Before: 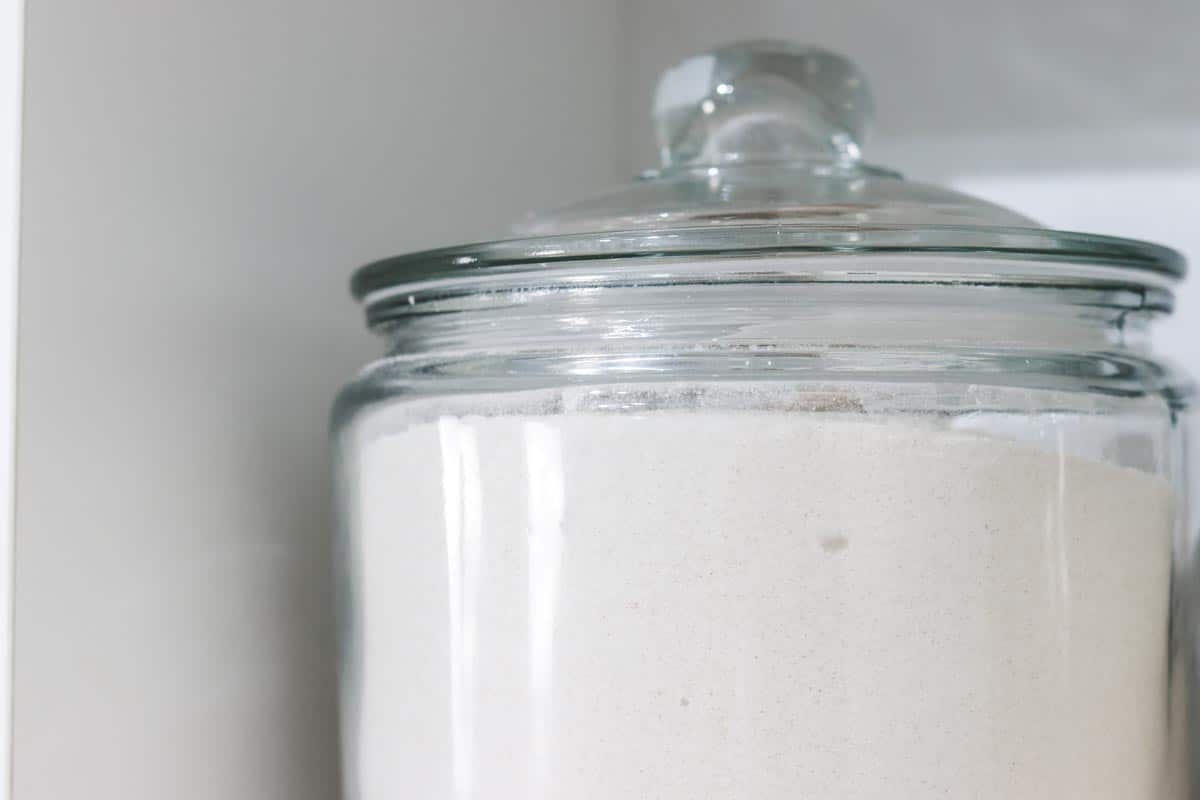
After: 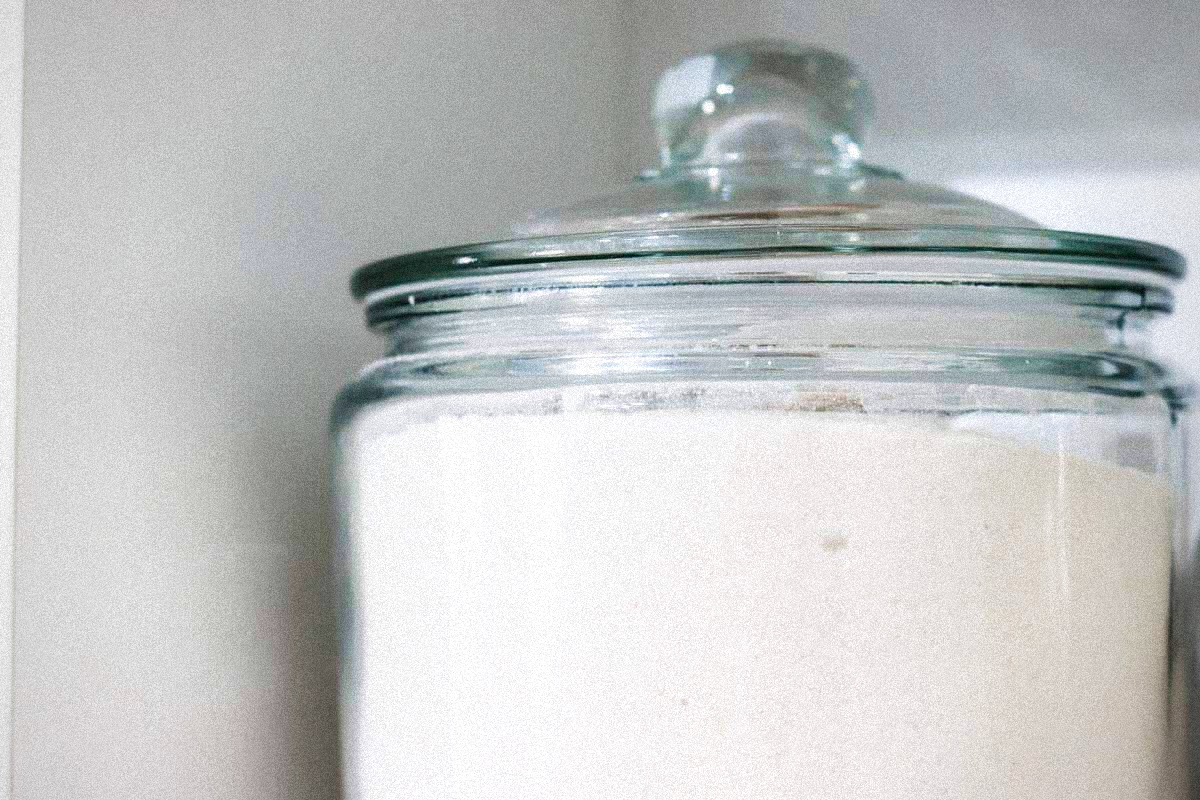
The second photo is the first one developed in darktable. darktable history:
contrast brightness saturation: brightness -0.02, saturation 0.35
grain: coarseness 9.38 ISO, strength 34.99%, mid-tones bias 0%
tone curve: curves: ch0 [(0, 0) (0.003, 0) (0.011, 0.001) (0.025, 0.002) (0.044, 0.004) (0.069, 0.006) (0.1, 0.009) (0.136, 0.03) (0.177, 0.076) (0.224, 0.13) (0.277, 0.202) (0.335, 0.28) (0.399, 0.367) (0.468, 0.46) (0.543, 0.562) (0.623, 0.67) (0.709, 0.787) (0.801, 0.889) (0.898, 0.972) (1, 1)], preserve colors none
vignetting: fall-off radius 45%, brightness -0.33
